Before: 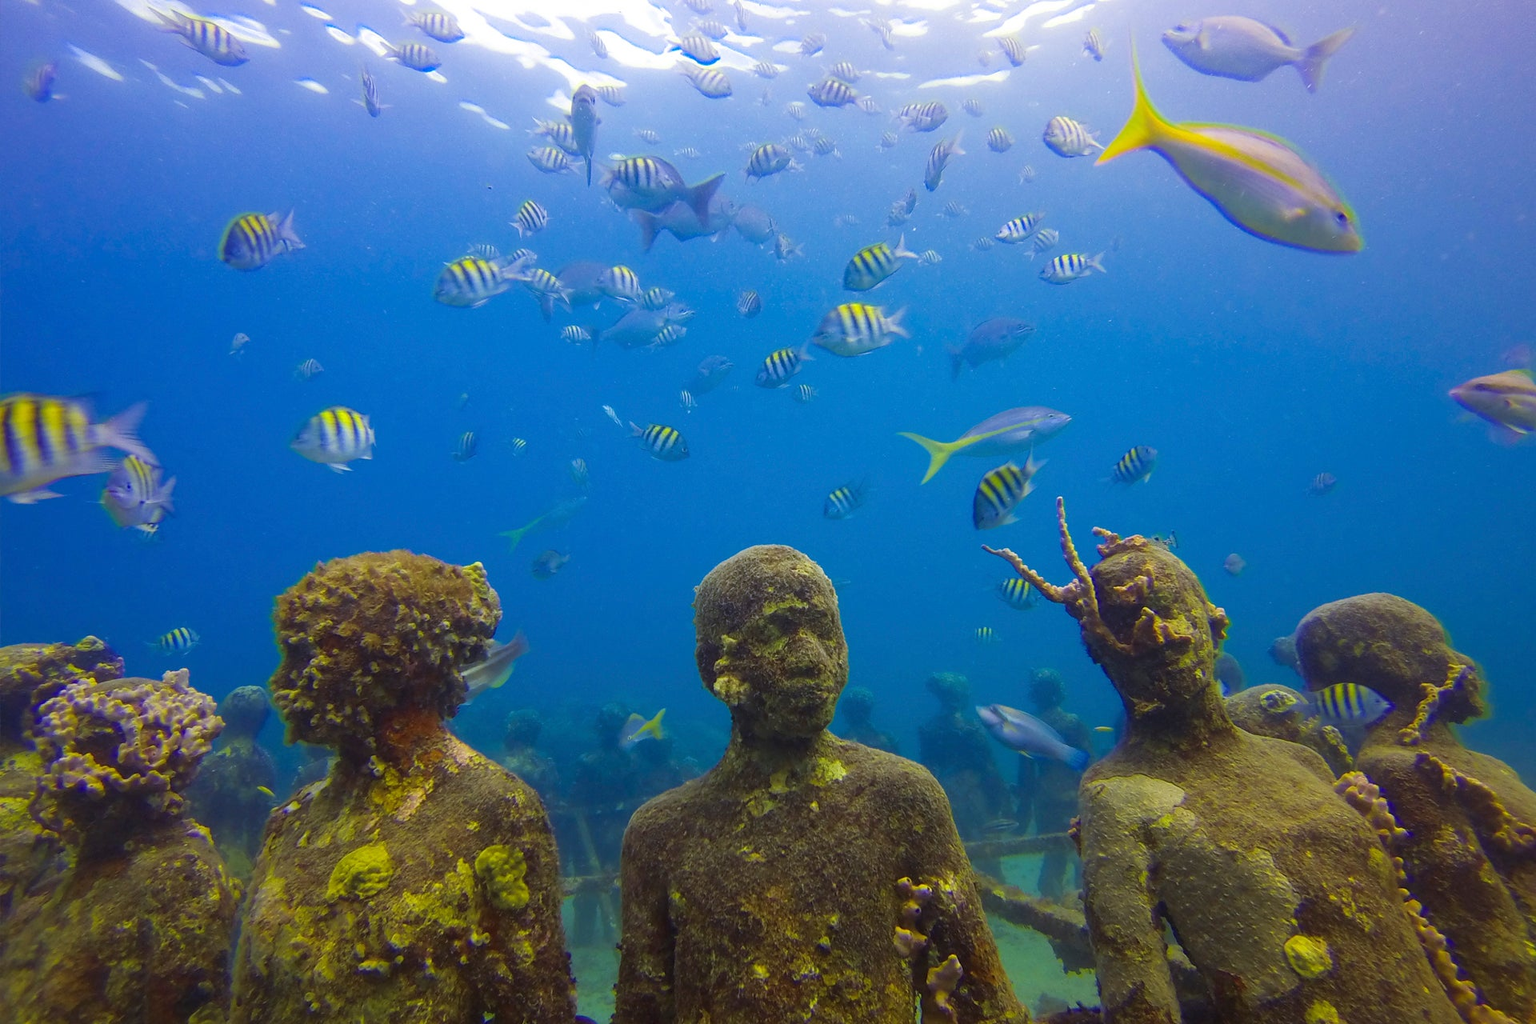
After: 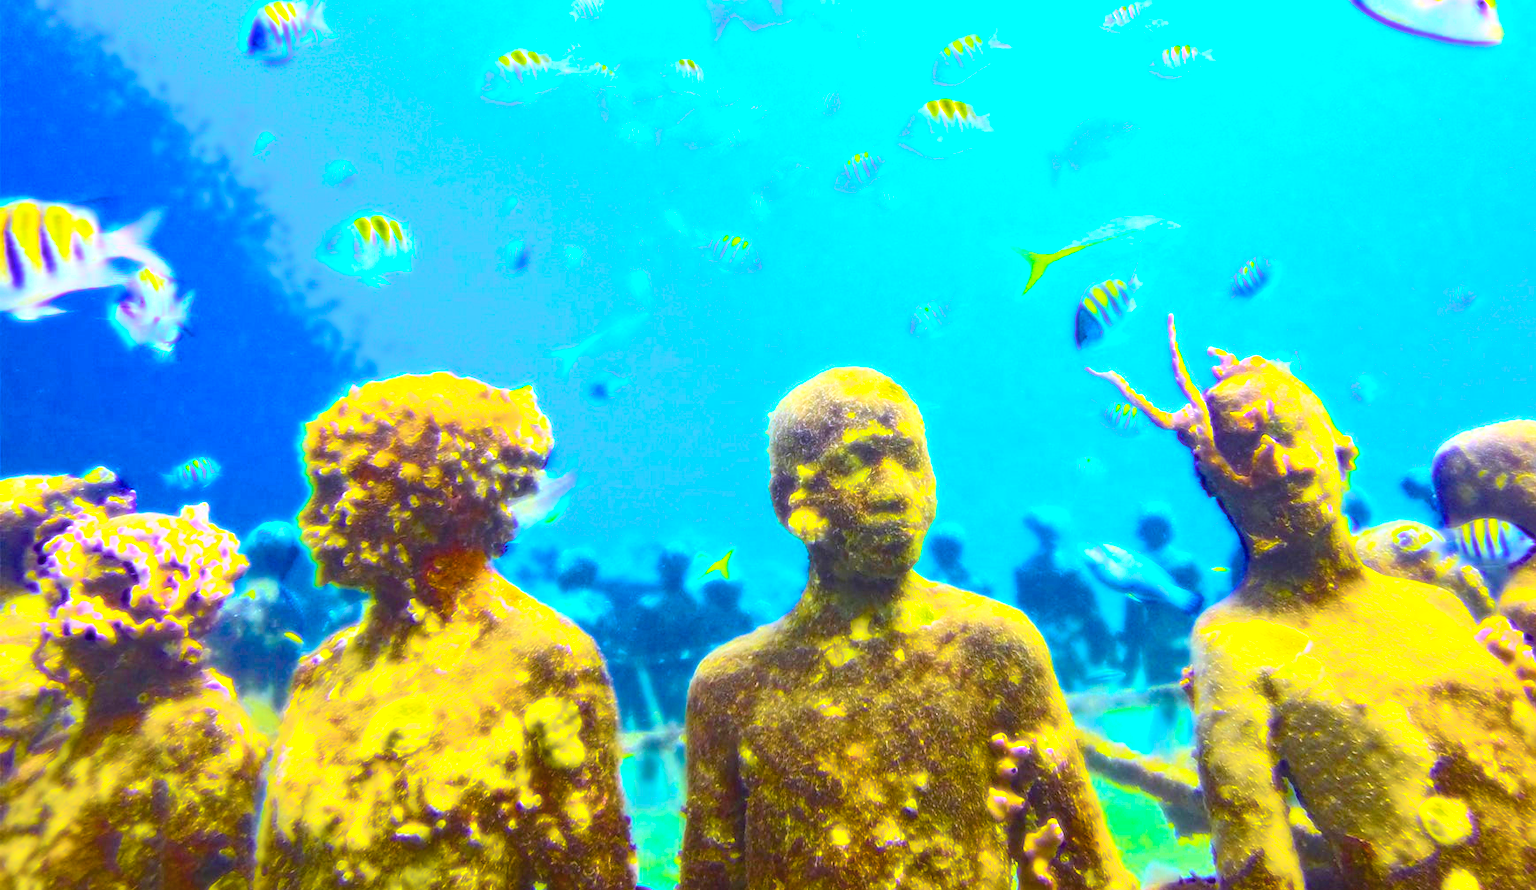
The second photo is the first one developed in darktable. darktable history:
crop: top 20.916%, right 9.437%, bottom 0.316%
contrast brightness saturation: saturation -0.17
exposure: black level correction 0, exposure 1.2 EV, compensate exposure bias true, compensate highlight preservation false
color balance rgb: linear chroma grading › global chroma 20%, perceptual saturation grading › global saturation 65%, perceptual saturation grading › highlights 50%, perceptual saturation grading › shadows 30%, perceptual brilliance grading › global brilliance 12%, perceptual brilliance grading › highlights 15%, global vibrance 20%
bloom: size 0%, threshold 54.82%, strength 8.31%
